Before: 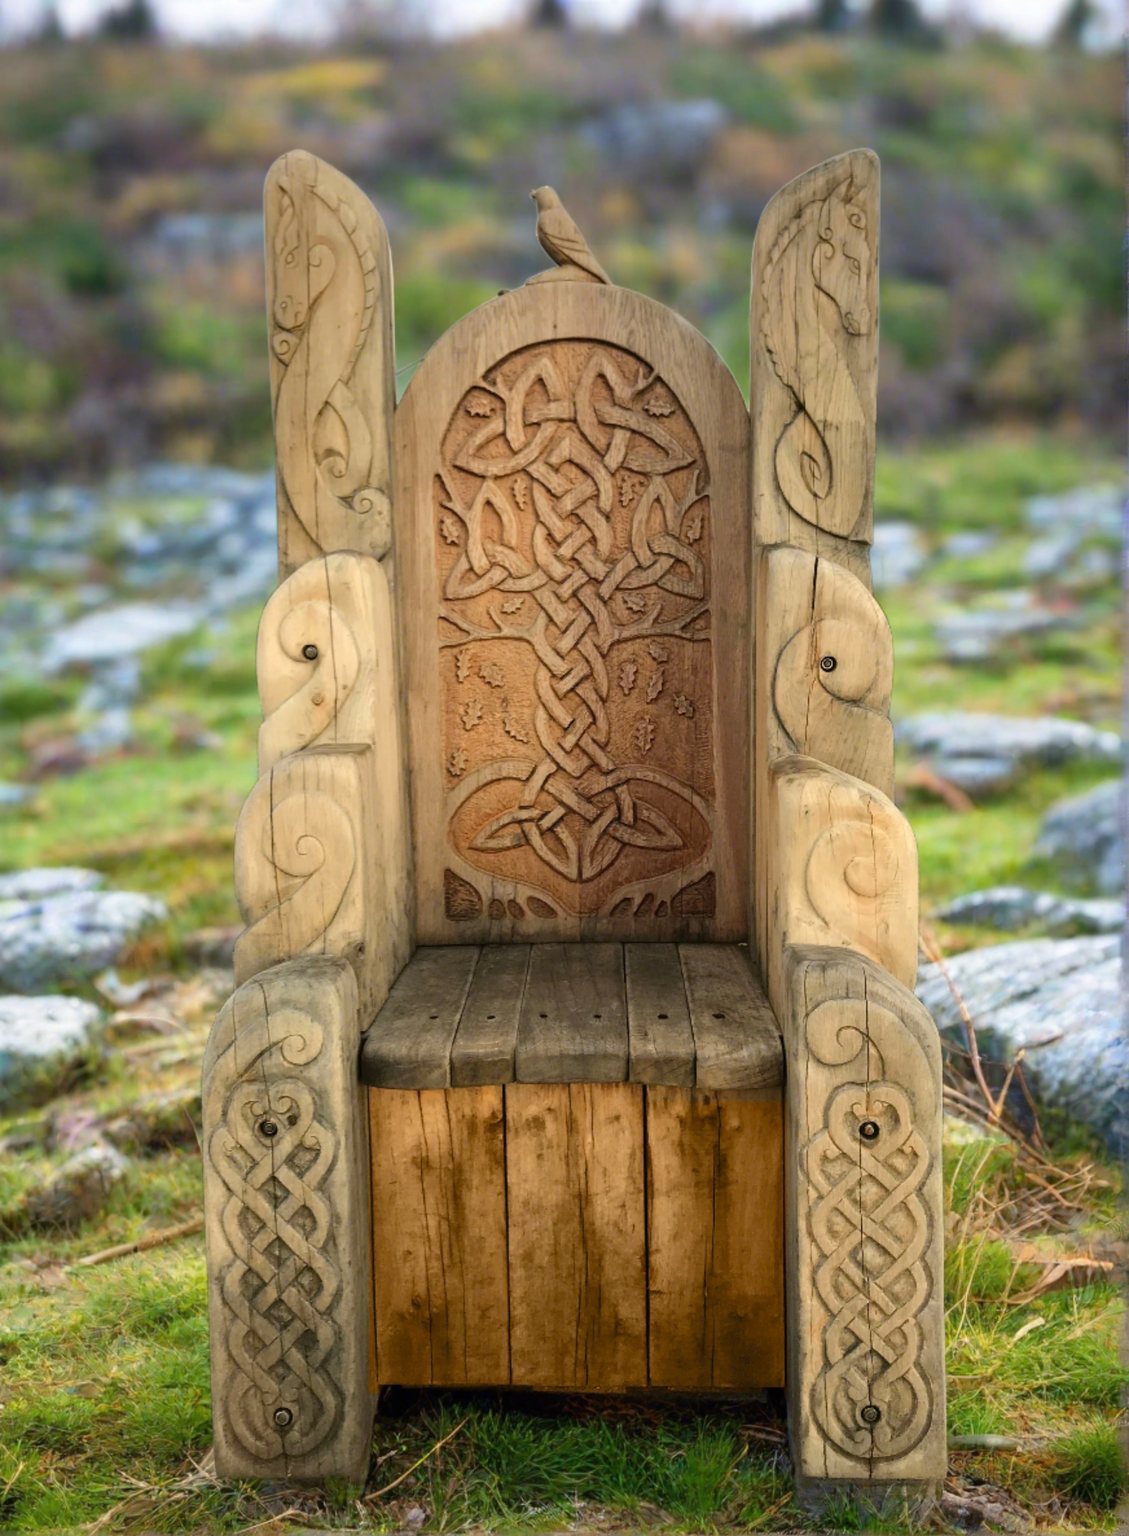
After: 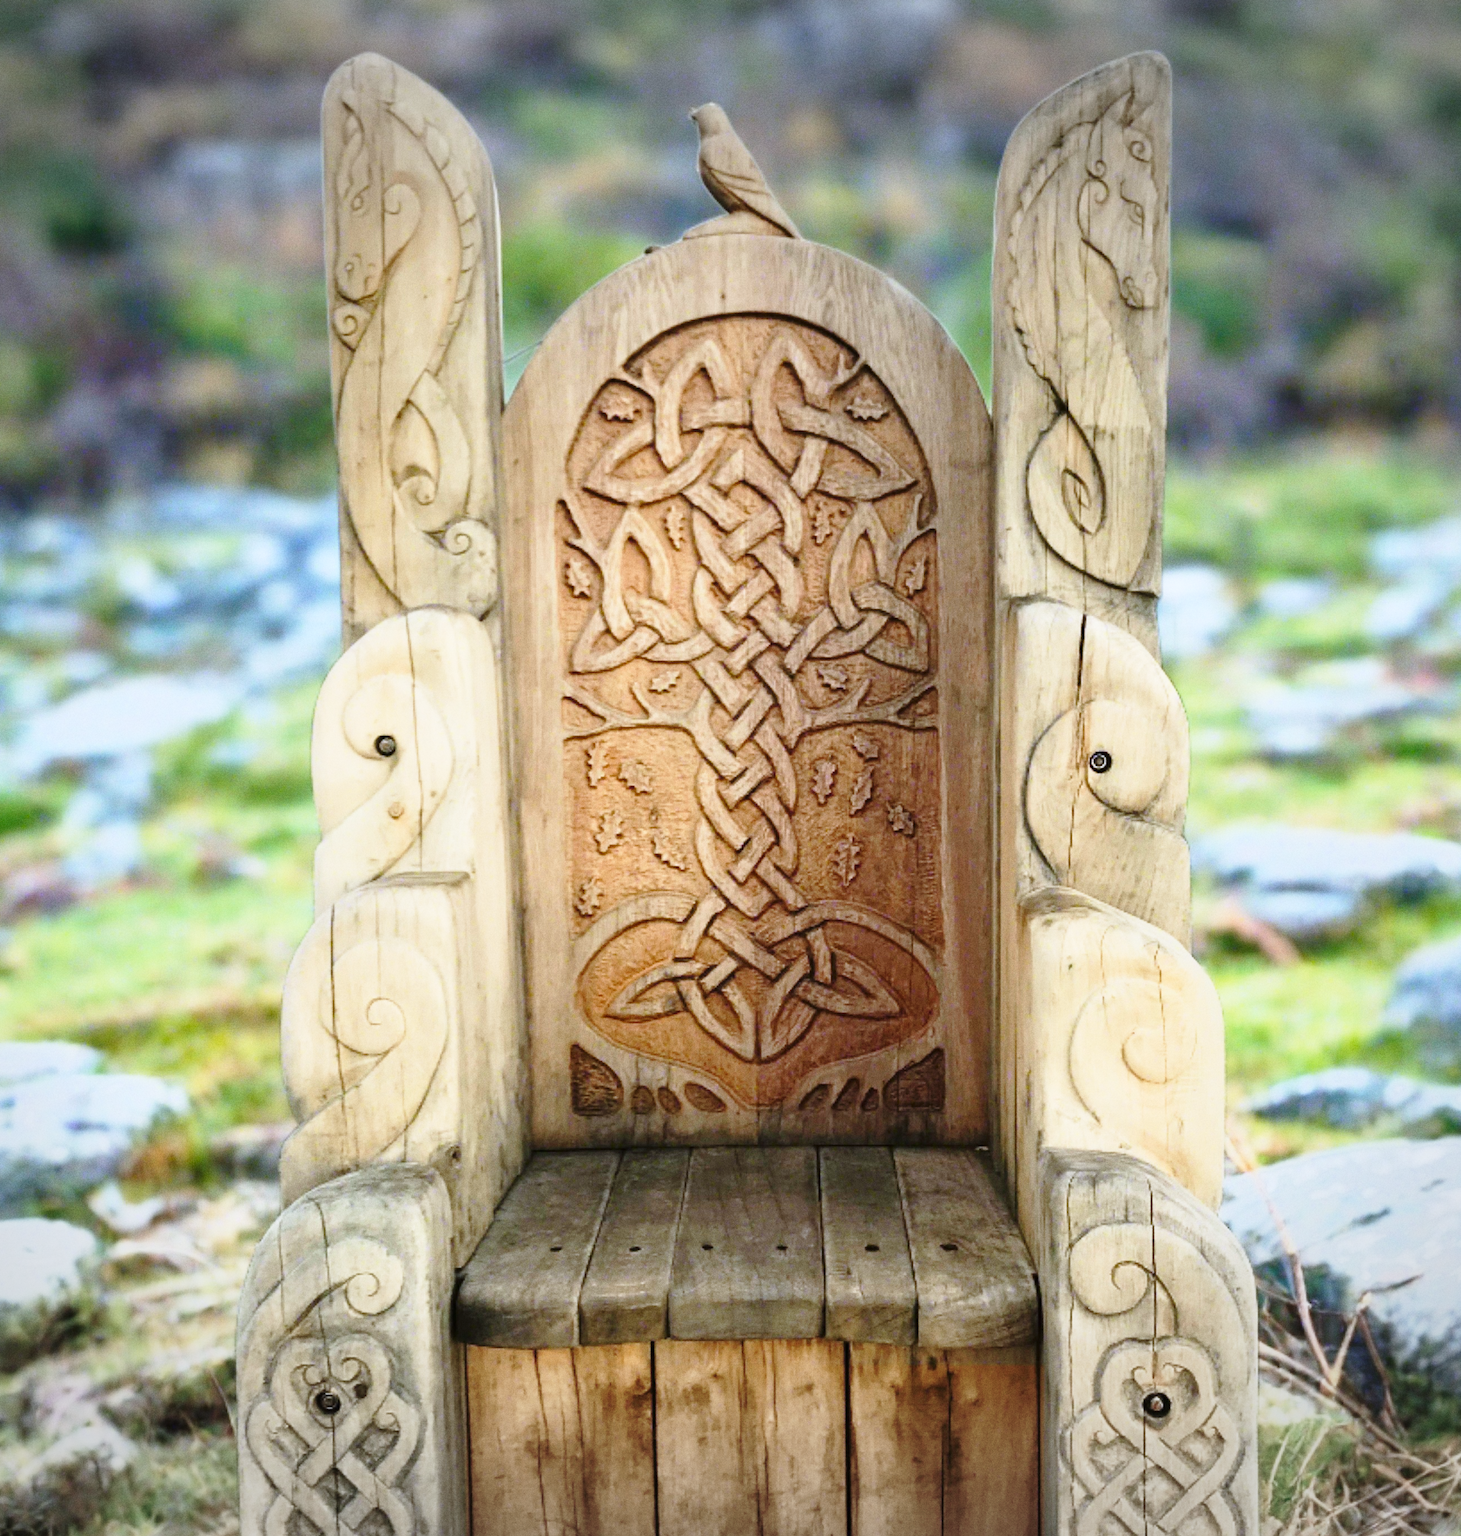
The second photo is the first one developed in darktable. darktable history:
crop: left 2.737%, top 7.287%, right 3.421%, bottom 20.179%
tone equalizer: -7 EV -0.63 EV, -6 EV 1 EV, -5 EV -0.45 EV, -4 EV 0.43 EV, -3 EV 0.41 EV, -2 EV 0.15 EV, -1 EV -0.15 EV, +0 EV -0.39 EV, smoothing diameter 25%, edges refinement/feathering 10, preserve details guided filter
color calibration: x 0.367, y 0.376, temperature 4372.25 K
grain: coarseness 0.09 ISO
white balance: red 0.98, blue 1.034
base curve: curves: ch0 [(0, 0) (0.028, 0.03) (0.121, 0.232) (0.46, 0.748) (0.859, 0.968) (1, 1)], preserve colors none
vignetting: fall-off start 100%, brightness -0.282, width/height ratio 1.31
